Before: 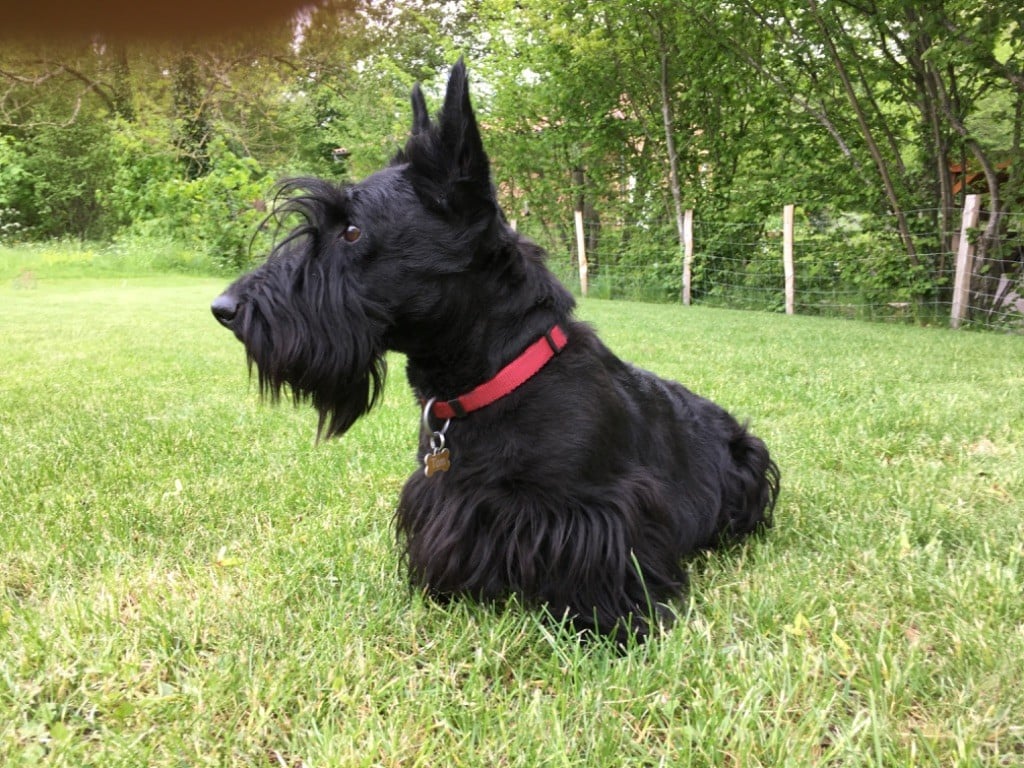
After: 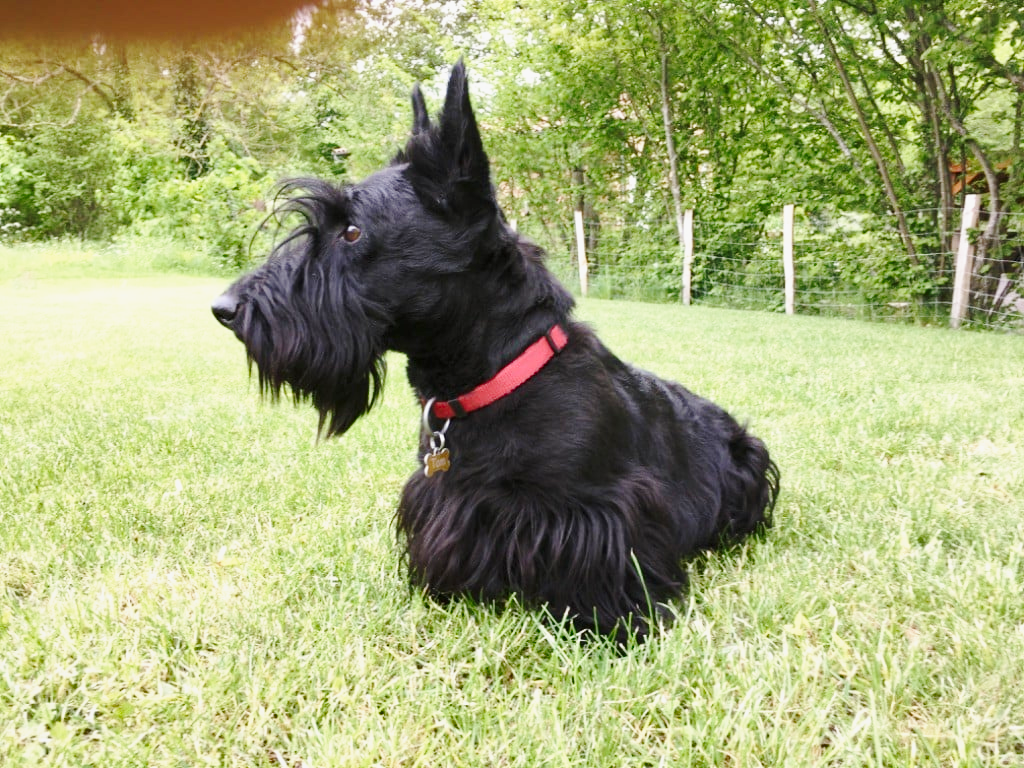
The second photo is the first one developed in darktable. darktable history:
shadows and highlights: radius 336.68, shadows 28.88, soften with gaussian
base curve: curves: ch0 [(0, 0) (0.025, 0.046) (0.112, 0.277) (0.467, 0.74) (0.814, 0.929) (1, 0.942)], preserve colors none
